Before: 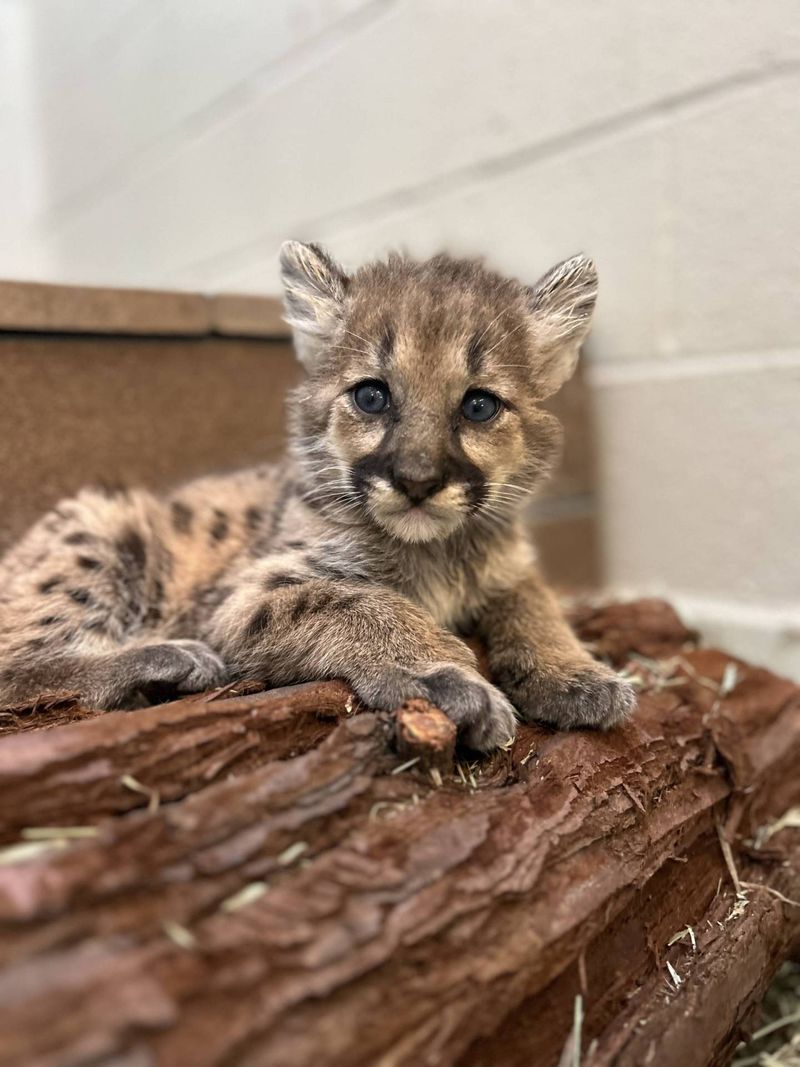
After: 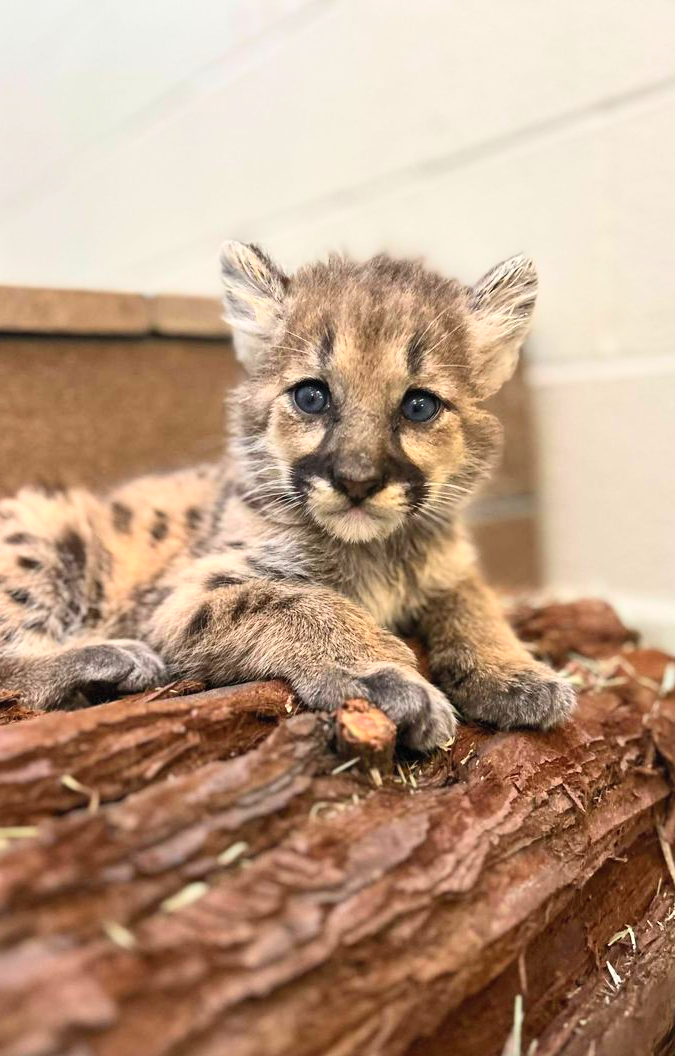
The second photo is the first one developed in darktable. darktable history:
crop: left 7.598%, right 7.873%
contrast brightness saturation: contrast 0.24, brightness 0.26, saturation 0.39
